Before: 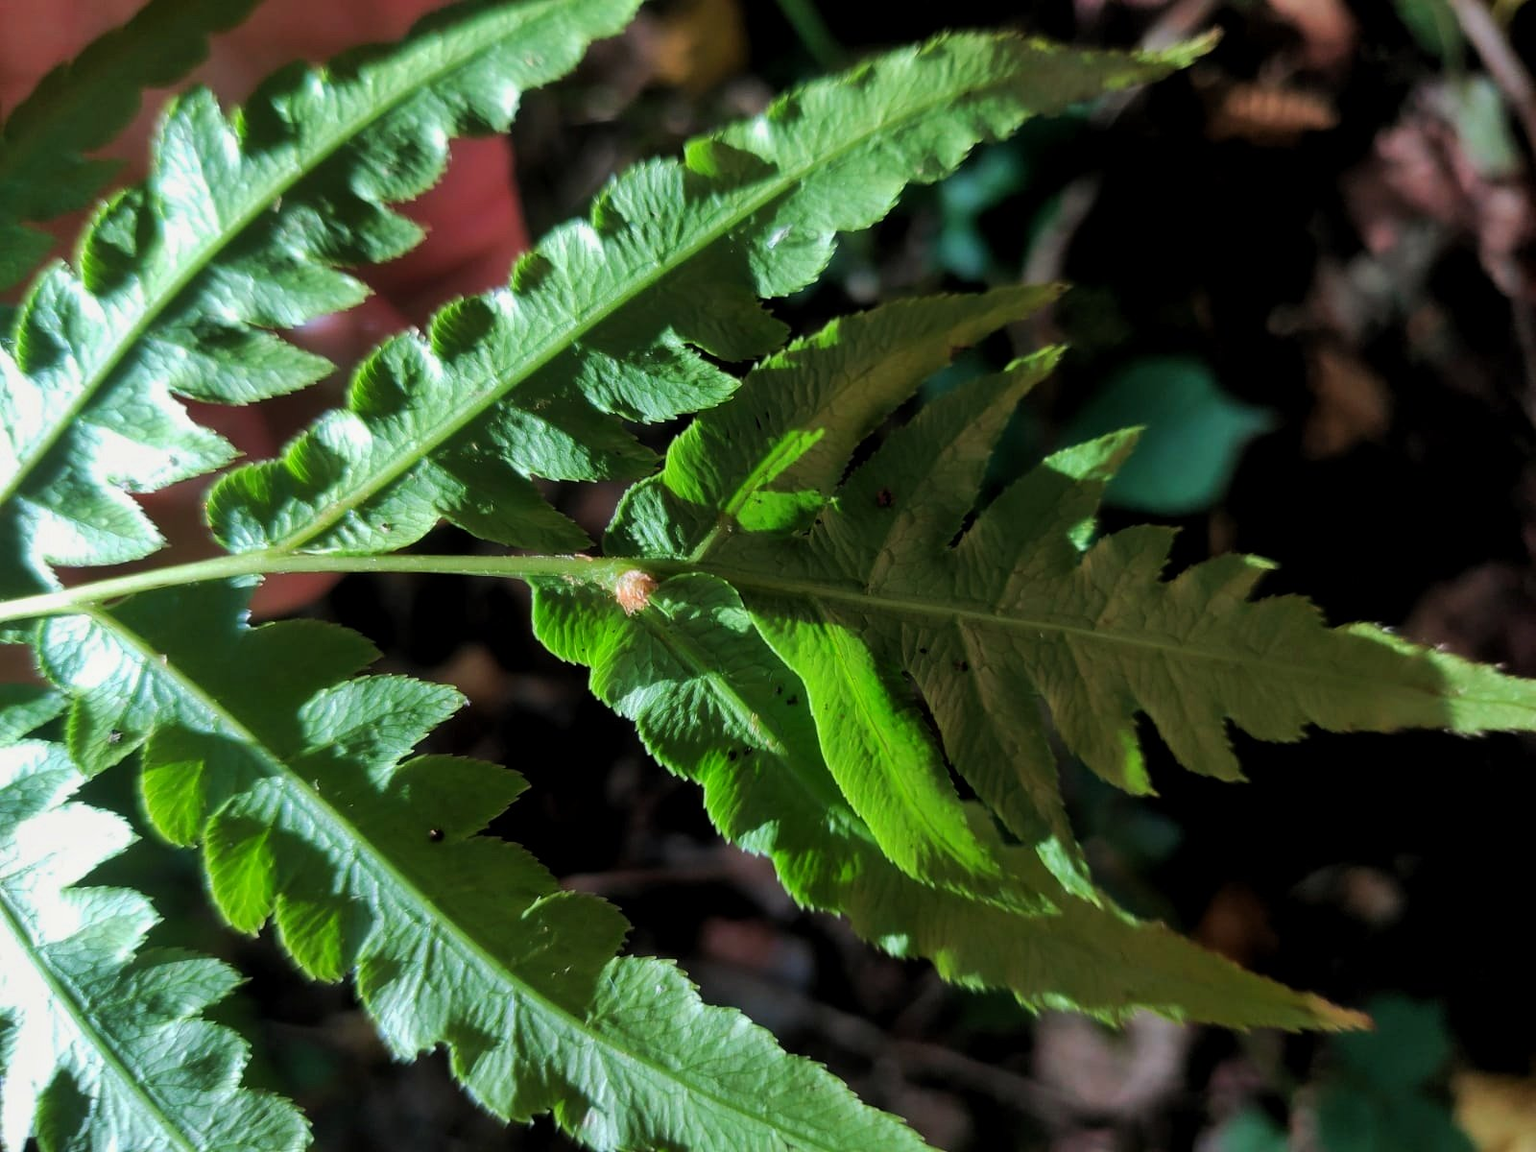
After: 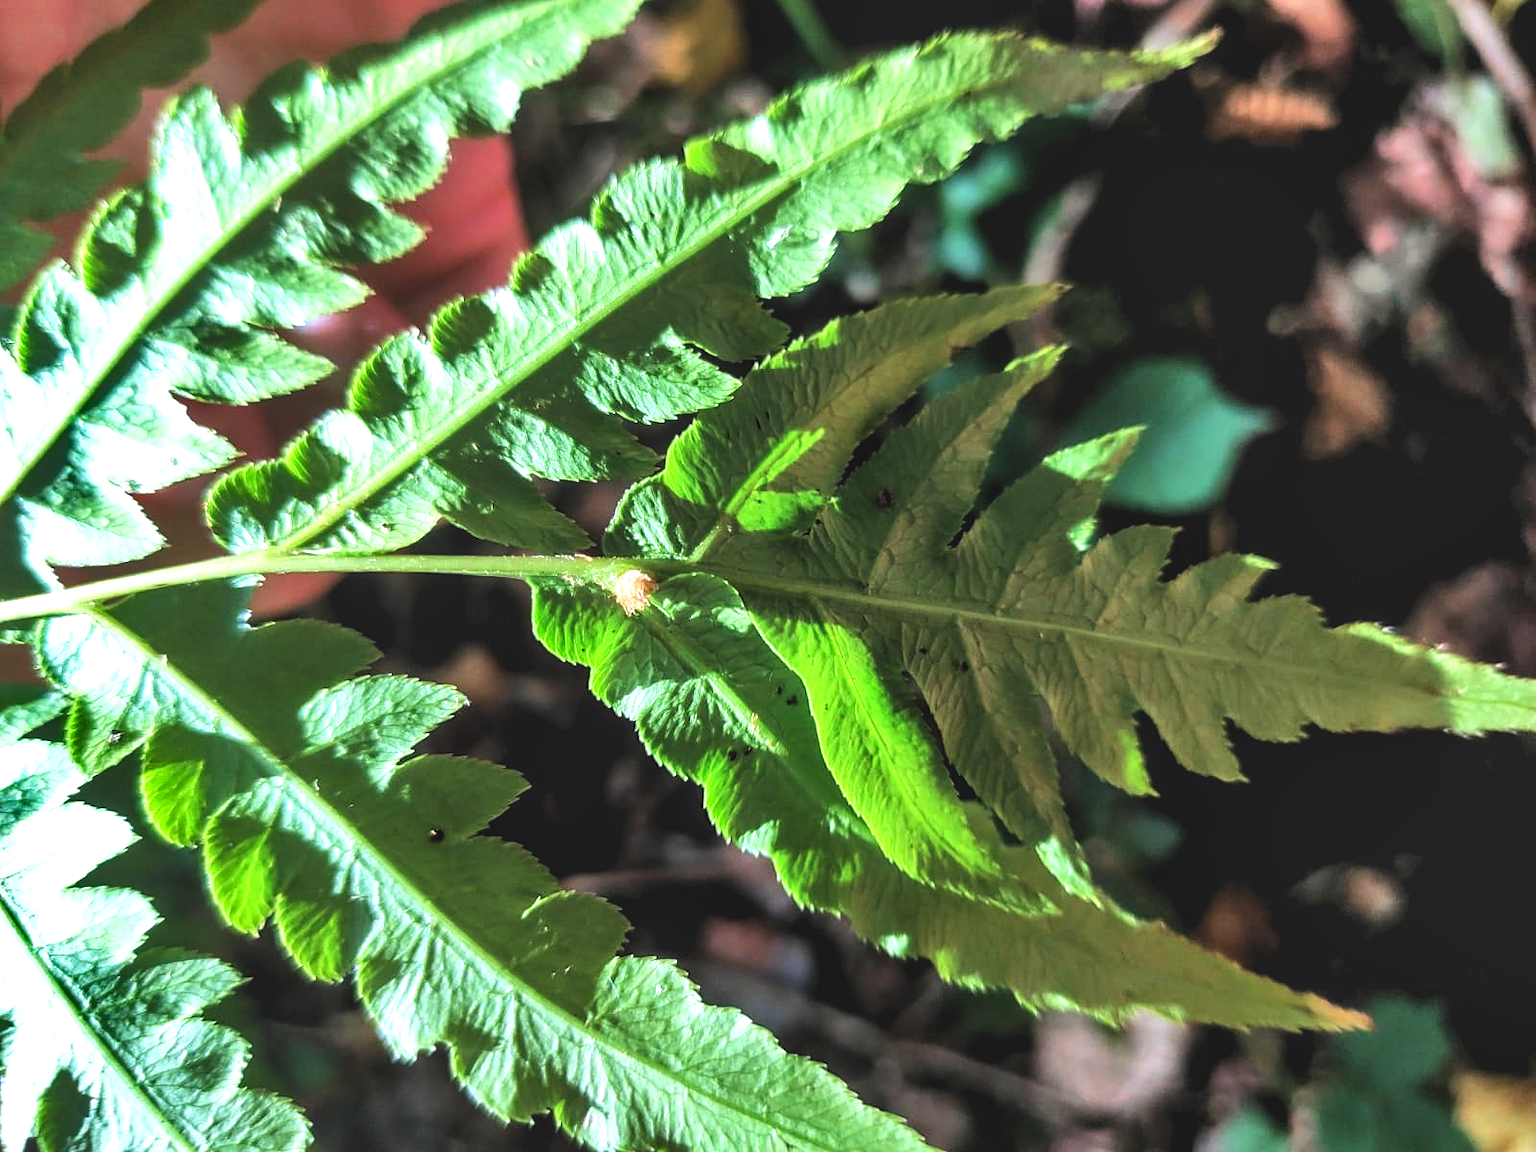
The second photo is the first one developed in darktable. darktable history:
shadows and highlights: soften with gaussian
exposure: black level correction -0.005, exposure 1 EV, compensate highlight preservation false
sharpen: amount 0.2
local contrast: on, module defaults
